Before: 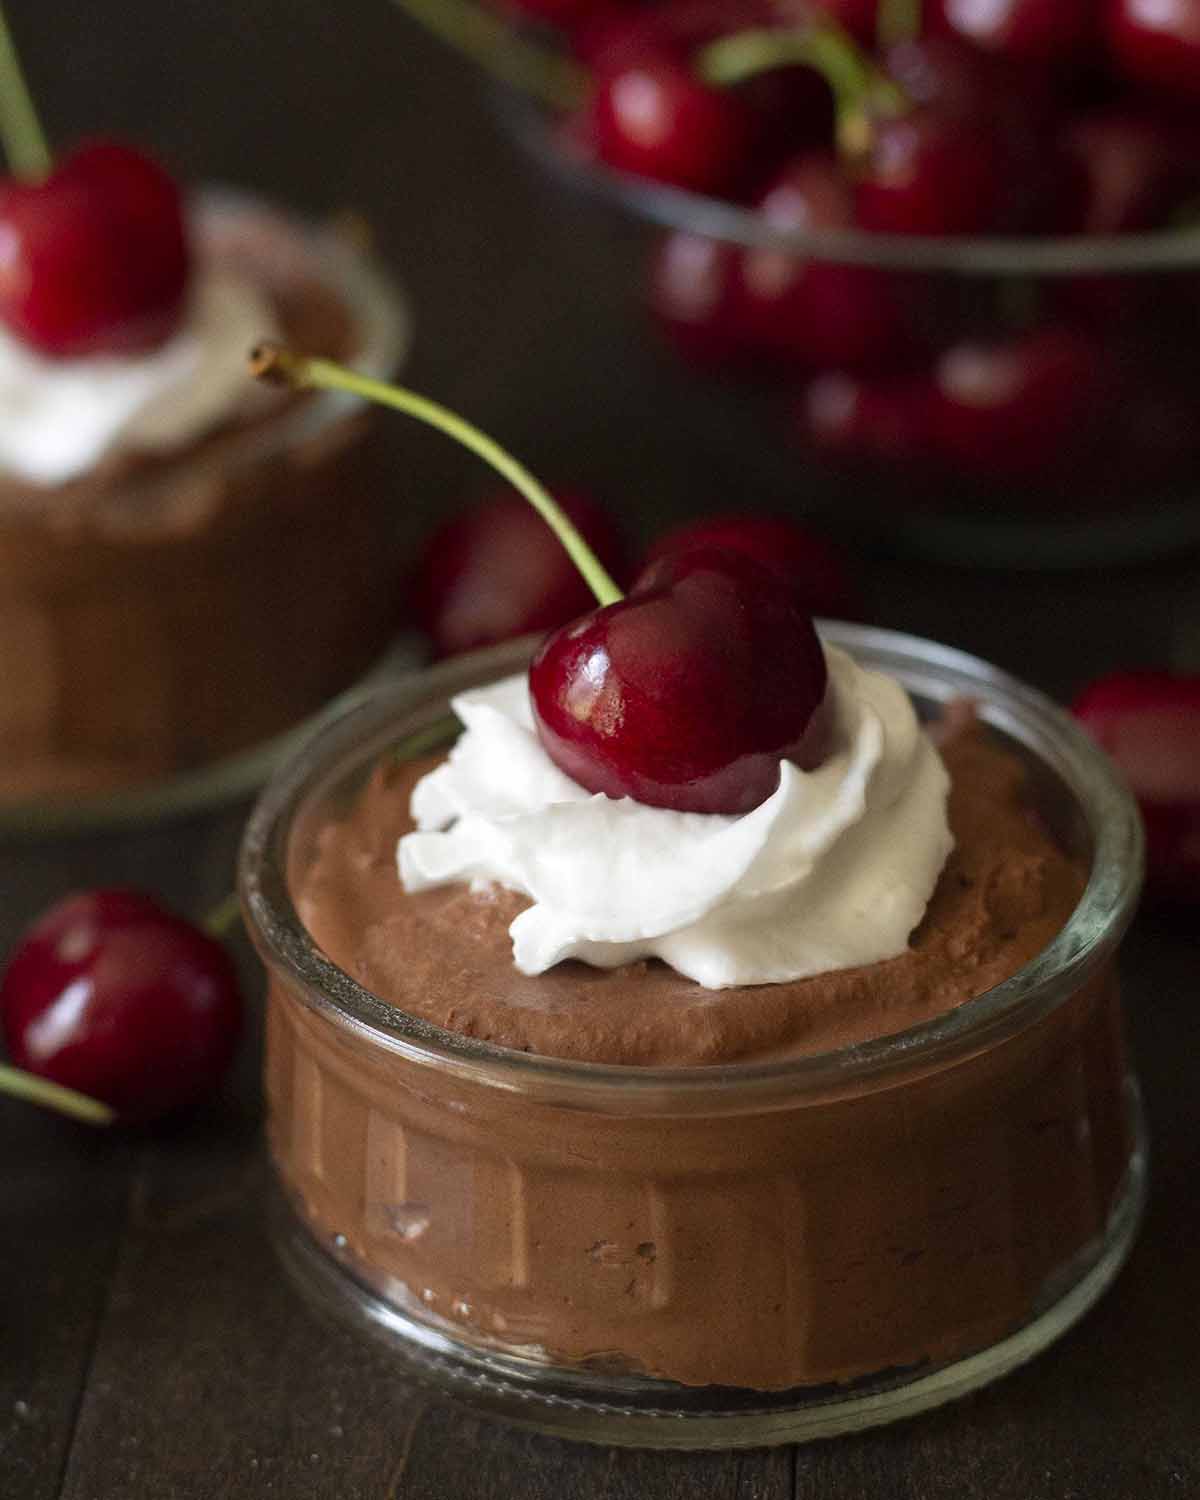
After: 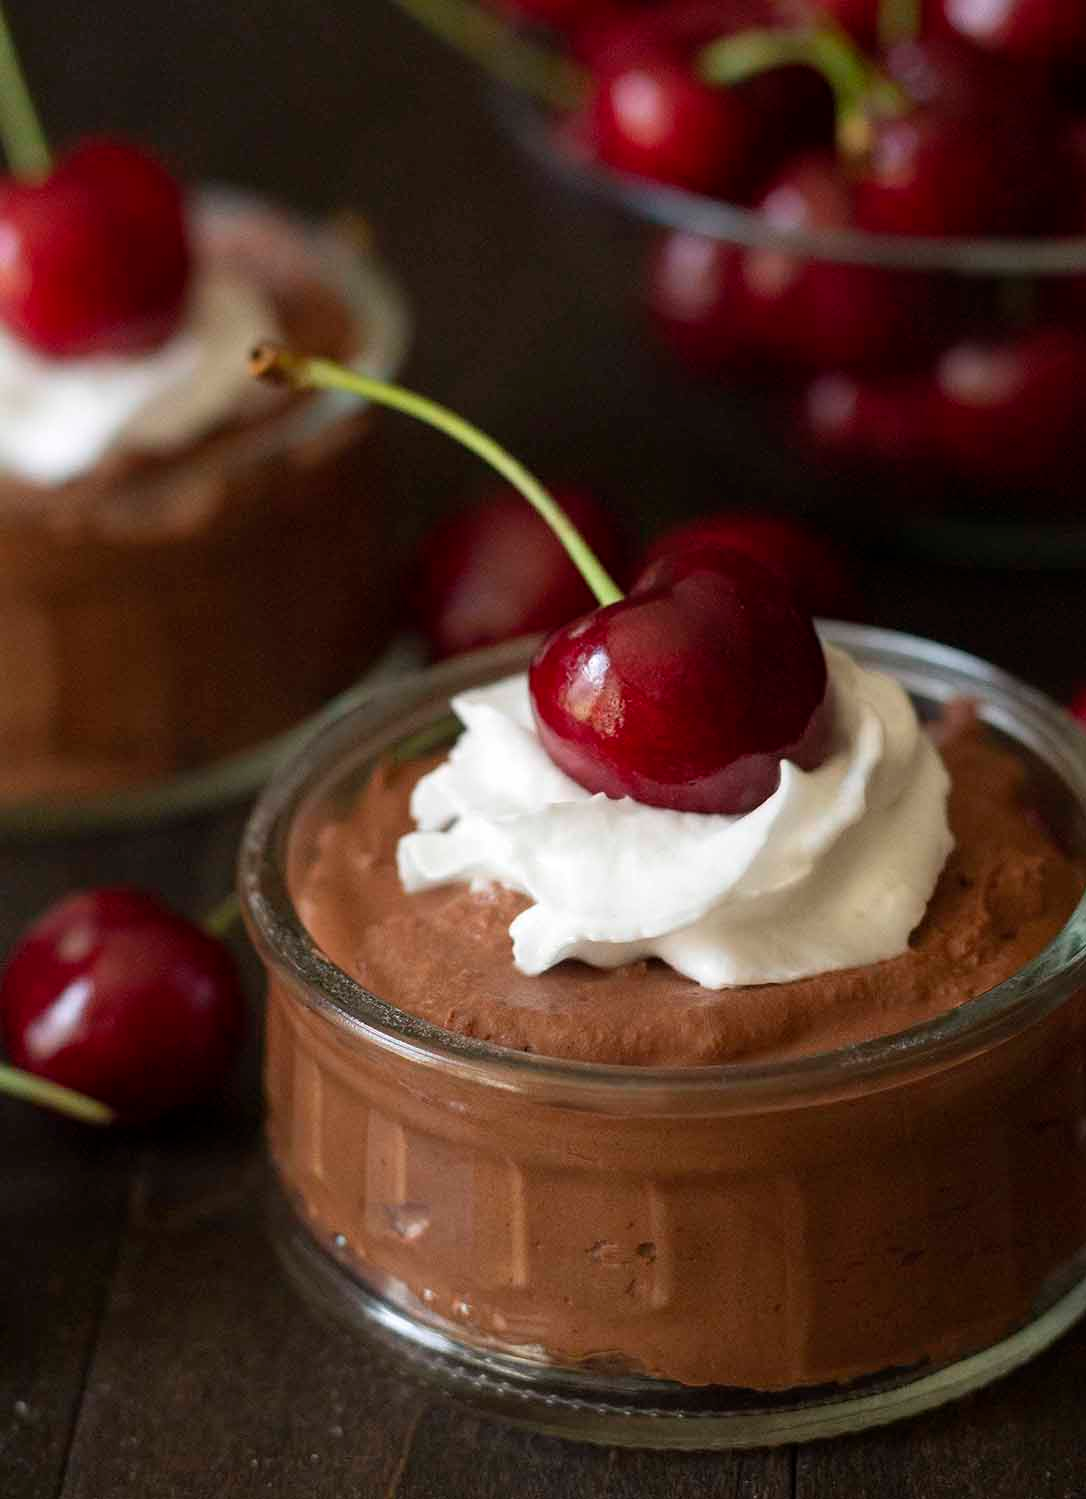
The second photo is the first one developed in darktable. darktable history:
crop: right 9.478%, bottom 0.044%
